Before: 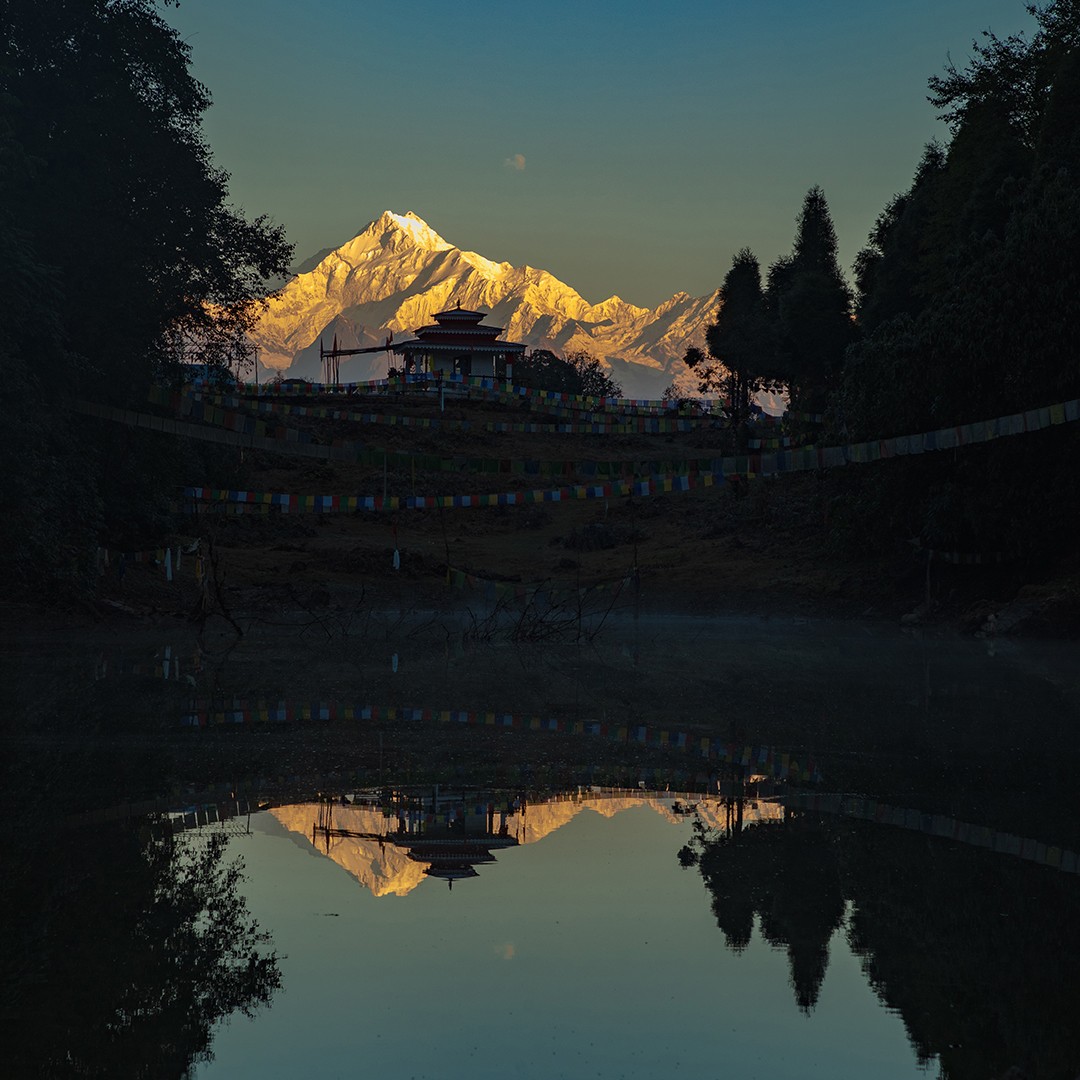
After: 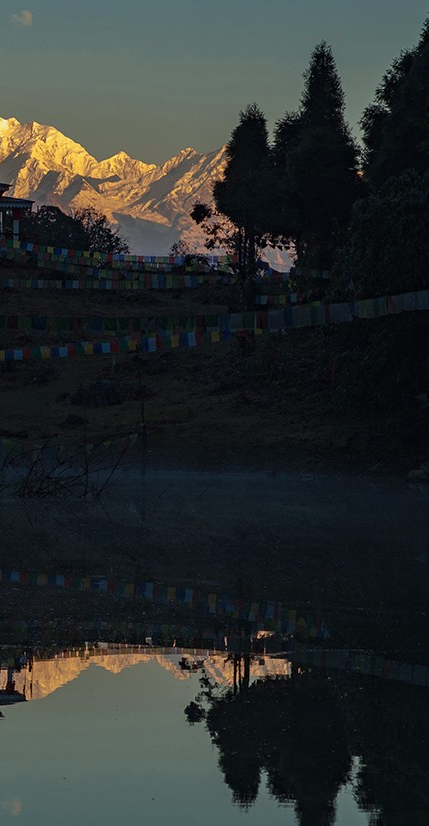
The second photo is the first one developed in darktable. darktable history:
color calibration: illuminant as shot in camera, x 0.358, y 0.373, temperature 4628.91 K
crop: left 45.721%, top 13.393%, right 14.118%, bottom 10.01%
